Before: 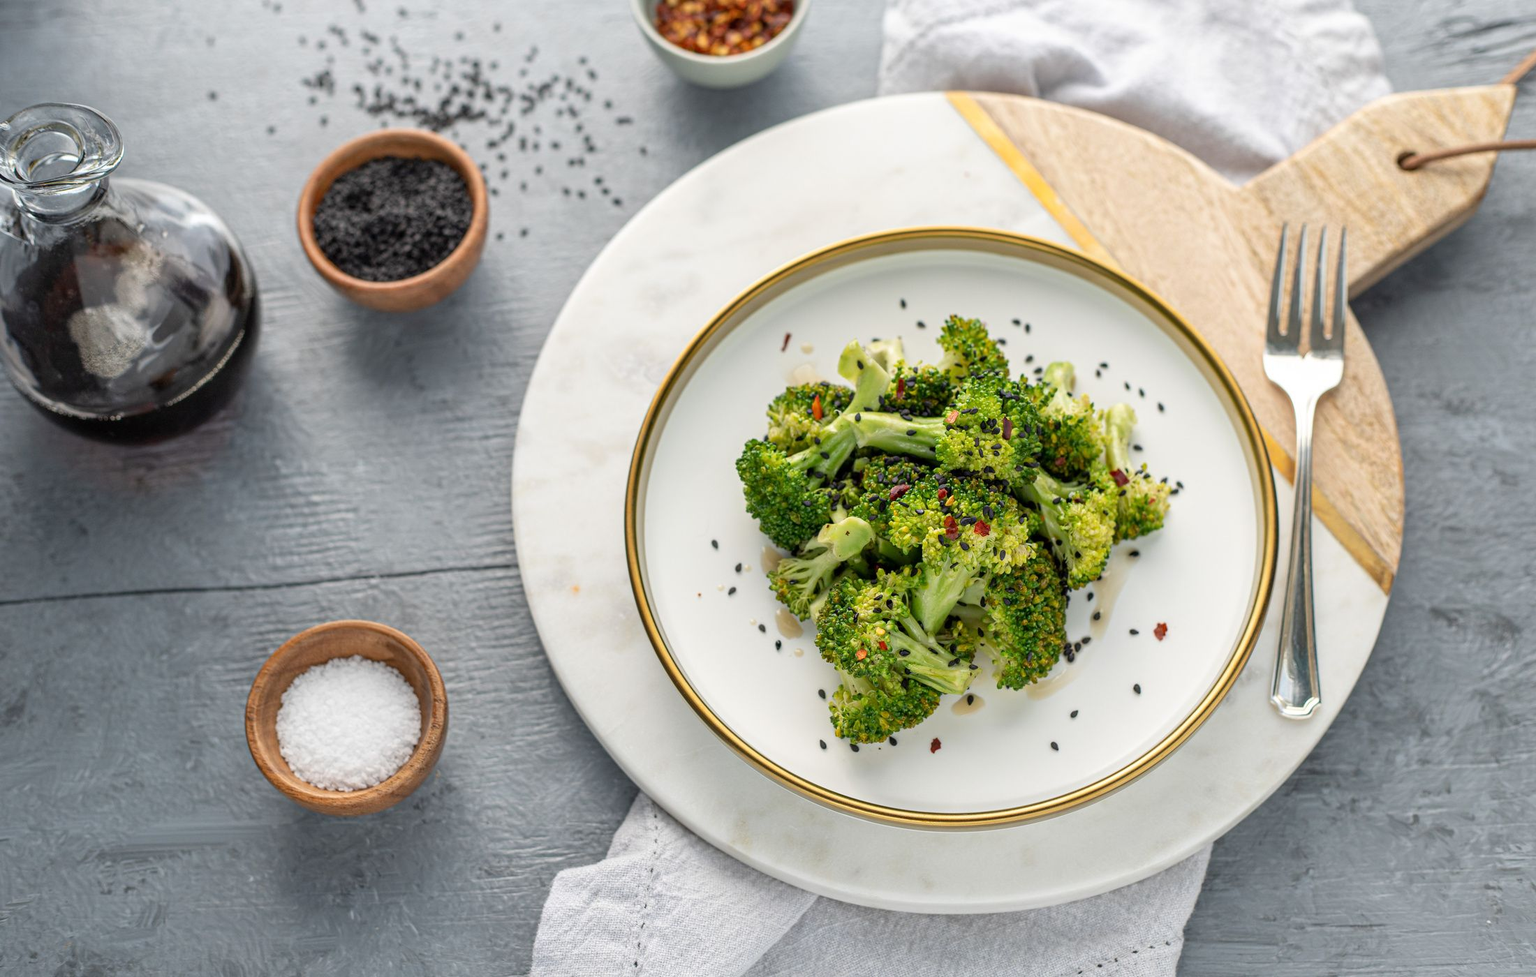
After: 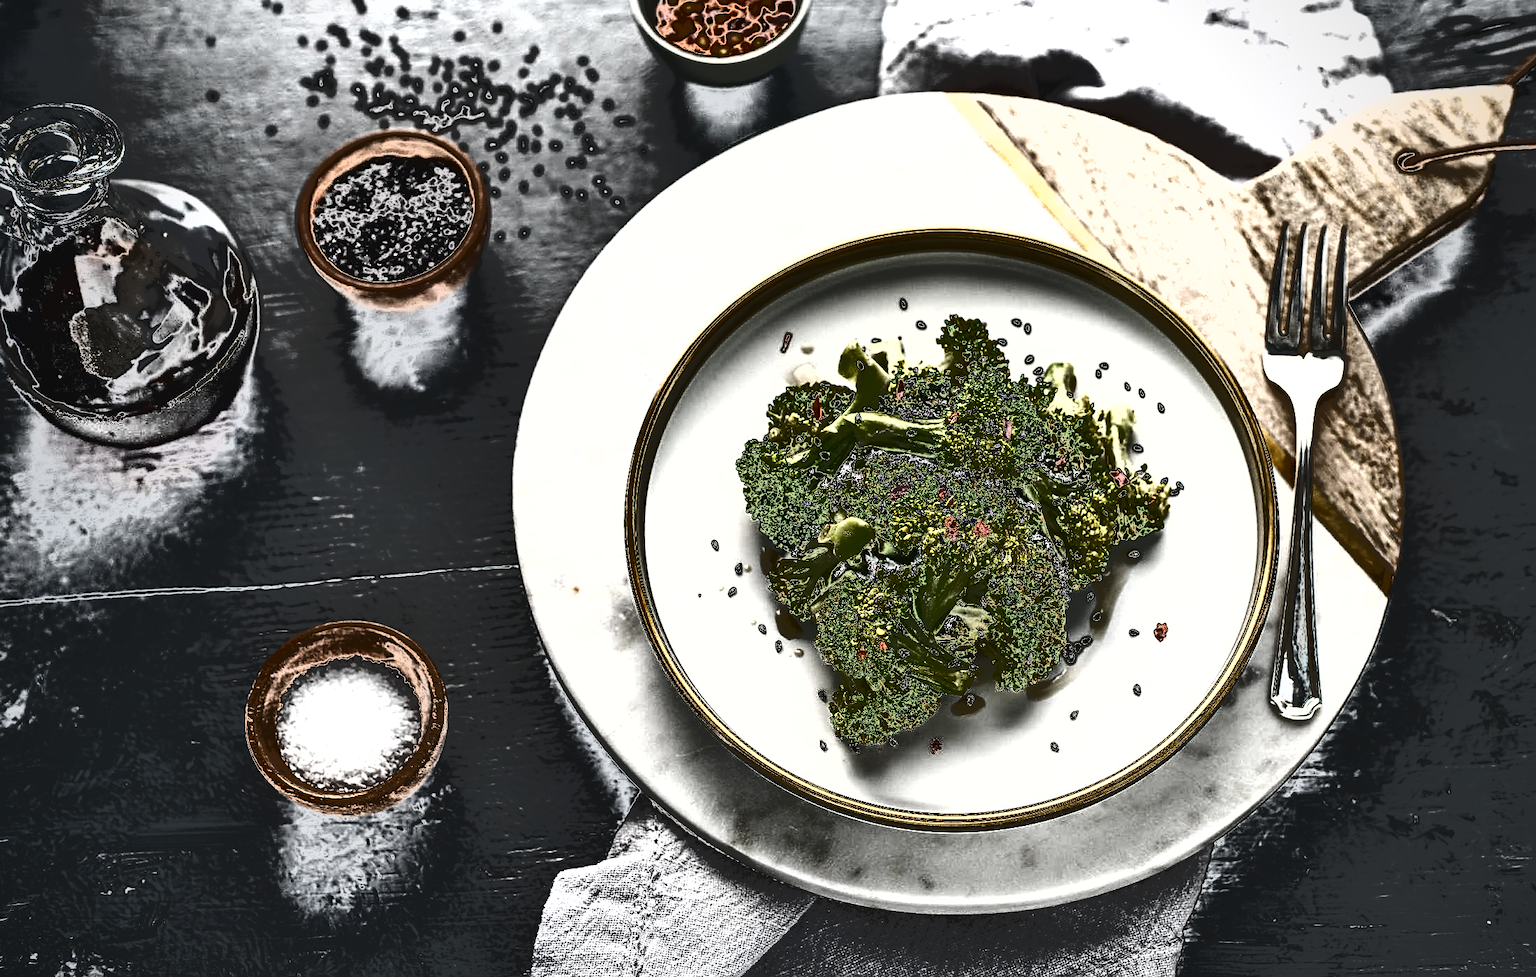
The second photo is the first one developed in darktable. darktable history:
sharpen: on, module defaults
levels: black 0.039%, levels [0.062, 0.494, 0.925]
contrast brightness saturation: contrast 0.198, brightness 0.169, saturation 0.219
shadows and highlights: low approximation 0.01, soften with gaussian
exposure: exposure 0.494 EV, compensate highlight preservation false
color zones: curves: ch1 [(0, 0.292) (0.001, 0.292) (0.2, 0.264) (0.4, 0.248) (0.6, 0.248) (0.8, 0.264) (0.999, 0.292) (1, 0.292)]
tone curve: curves: ch0 [(0, 0) (0.003, 0.99) (0.011, 0.983) (0.025, 0.934) (0.044, 0.719) (0.069, 0.382) (0.1, 0.204) (0.136, 0.093) (0.177, 0.094) (0.224, 0.093) (0.277, 0.098) (0.335, 0.214) (0.399, 0.616) (0.468, 0.827) (0.543, 0.464) (0.623, 0.145) (0.709, 0.127) (0.801, 0.187) (0.898, 0.203) (1, 1)], color space Lab, independent channels, preserve colors none
vignetting: saturation 0.002
